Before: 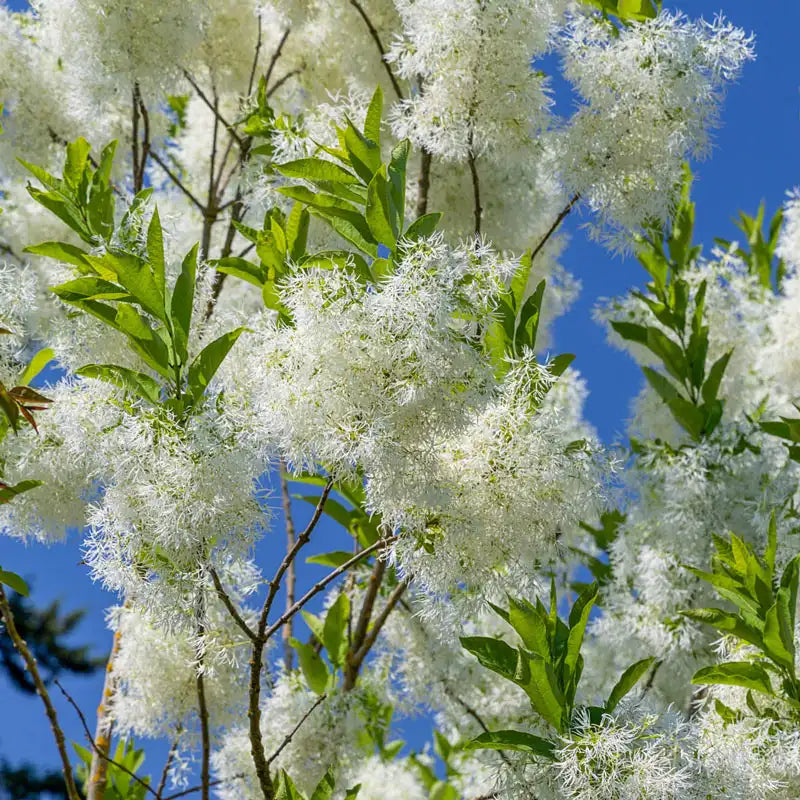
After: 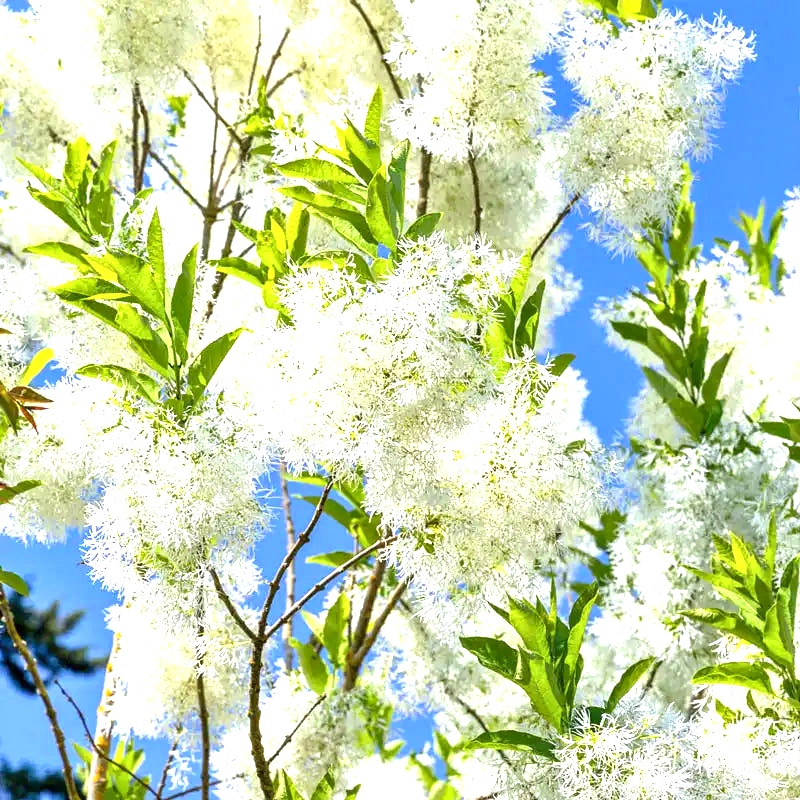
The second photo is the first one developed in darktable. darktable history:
color balance: mode lift, gamma, gain (sRGB), lift [1, 0.99, 1.01, 0.992], gamma [1, 1.037, 0.974, 0.963]
local contrast: mode bilateral grid, contrast 30, coarseness 25, midtone range 0.2
exposure: black level correction 0, exposure 1.5 EV, compensate highlight preservation false
